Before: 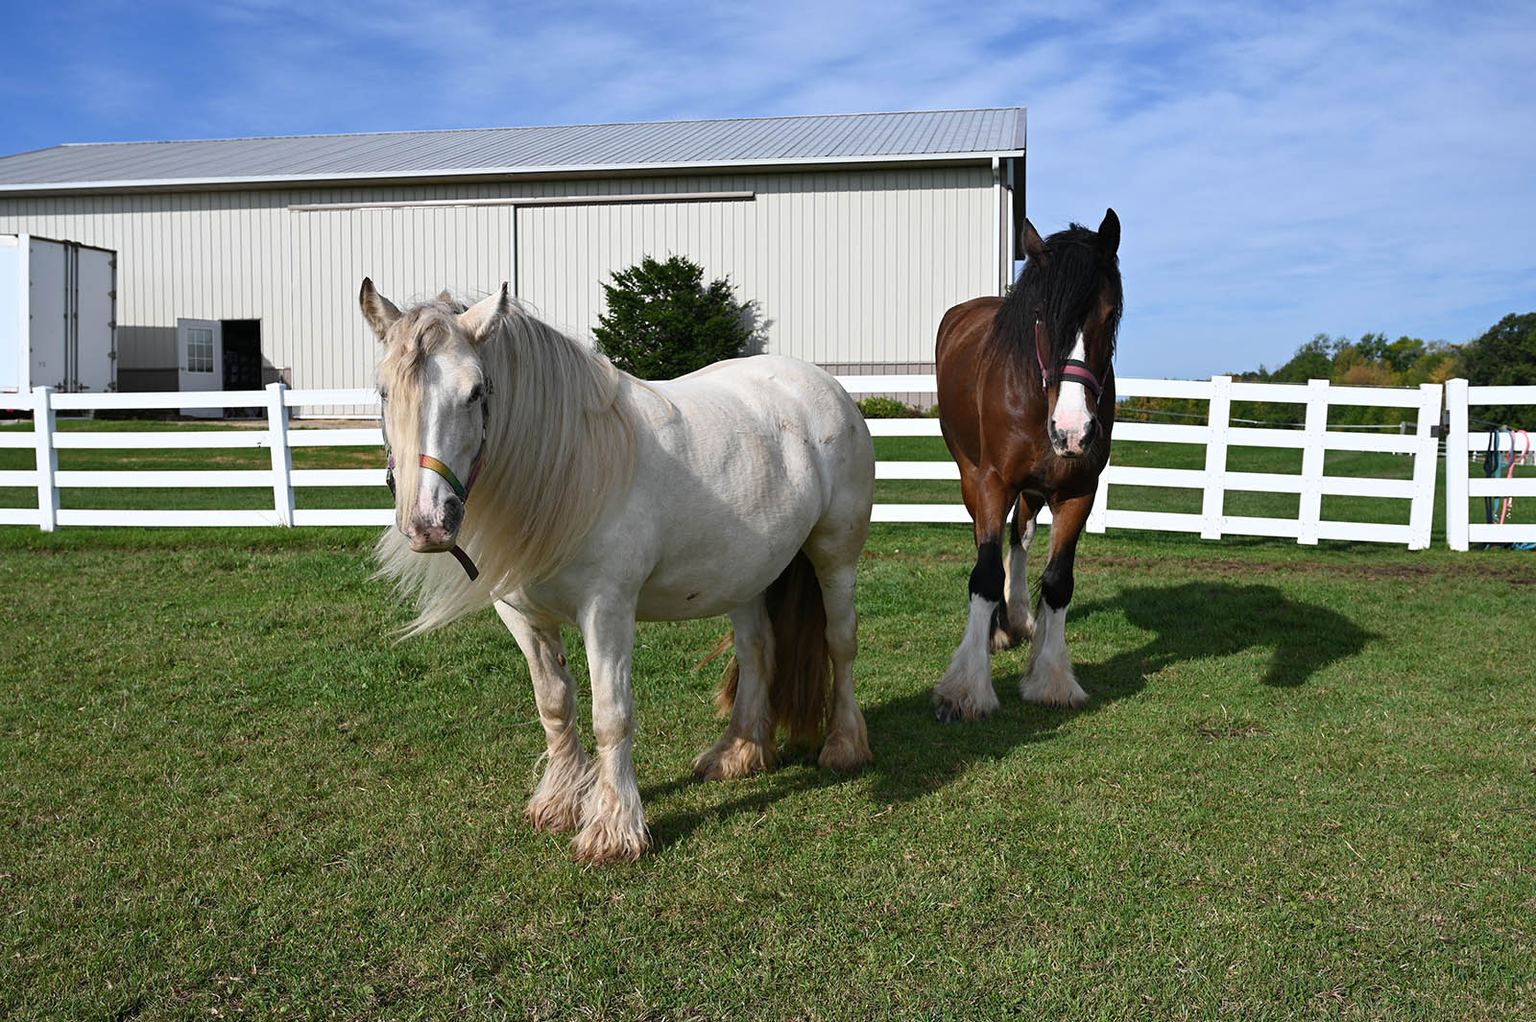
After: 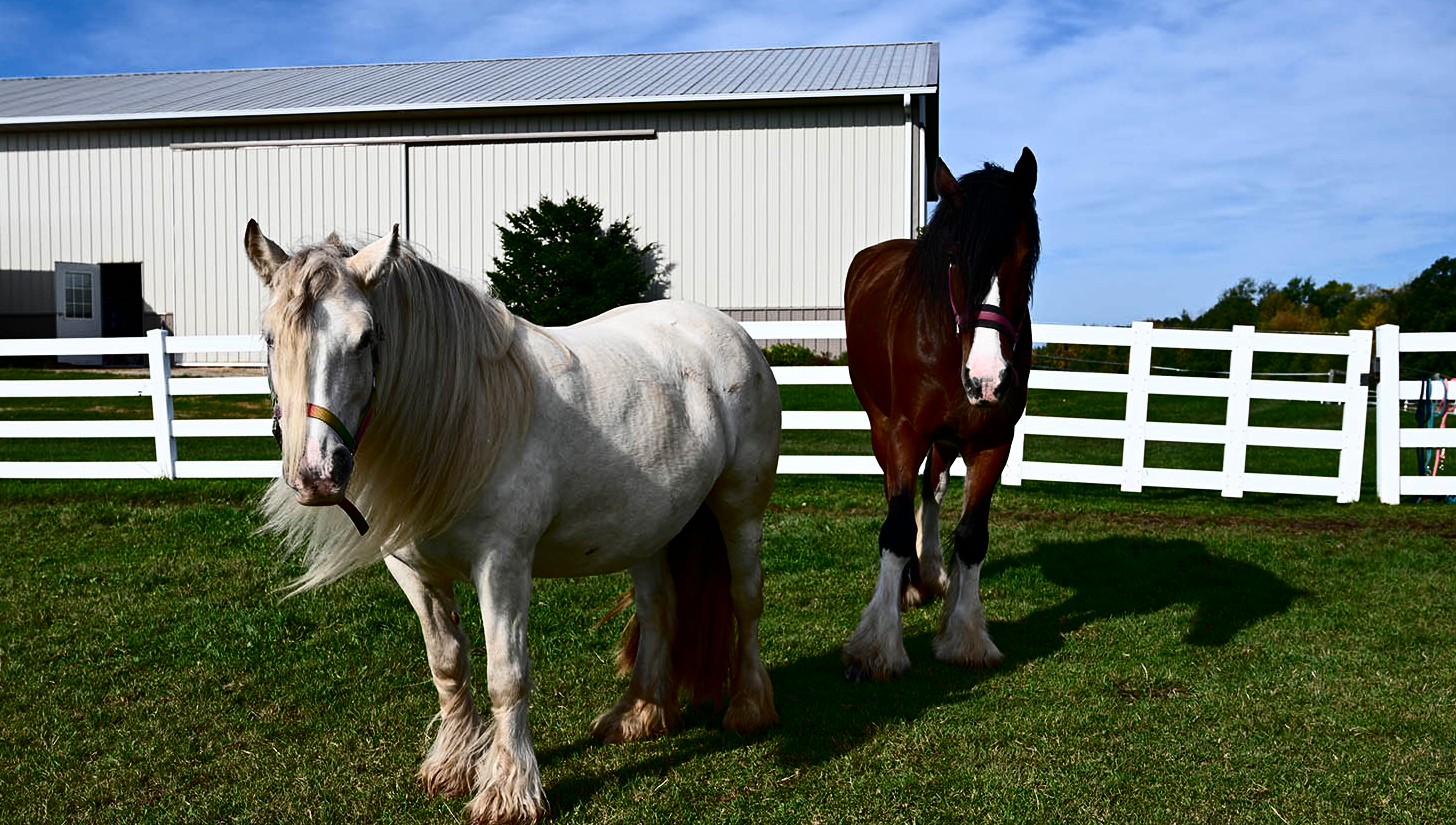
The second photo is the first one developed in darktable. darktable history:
crop: left 8.155%, top 6.611%, bottom 15.385%
contrast brightness saturation: contrast 0.24, brightness -0.24, saturation 0.14
